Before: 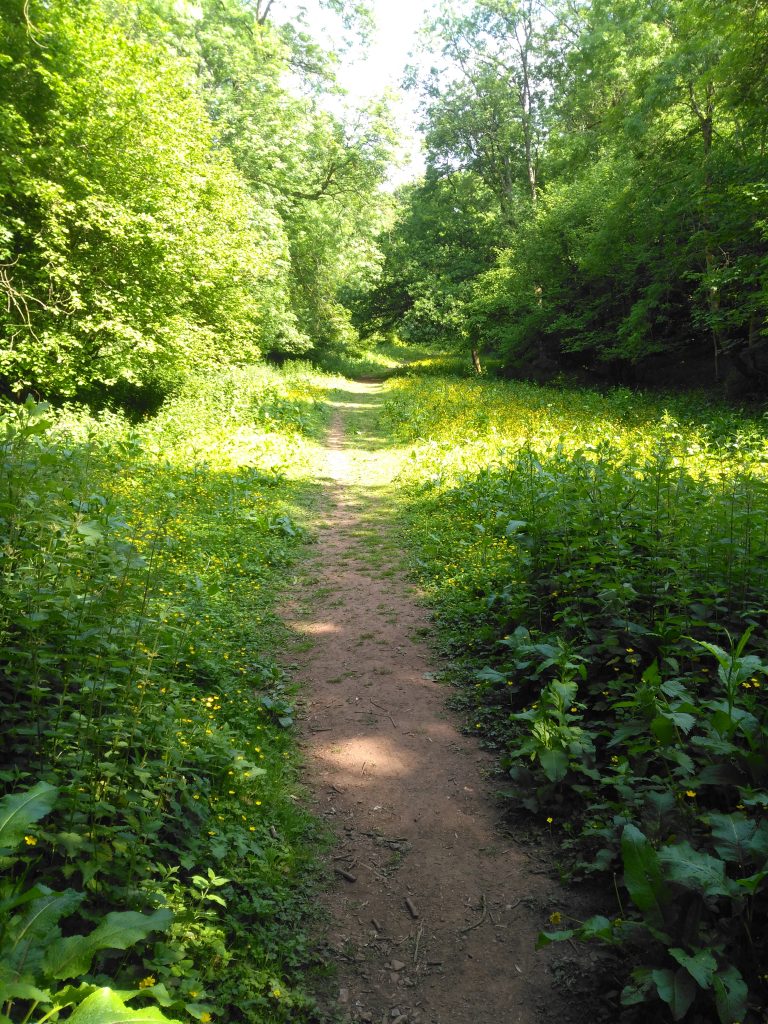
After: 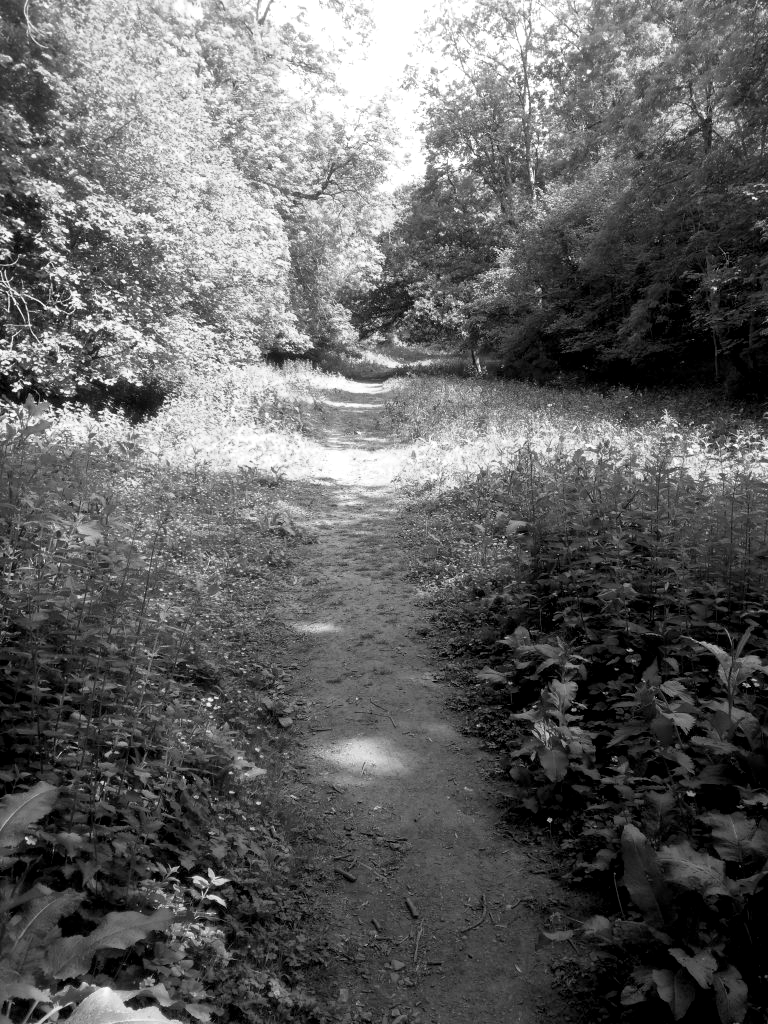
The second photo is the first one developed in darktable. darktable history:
exposure: black level correction 0.007, exposure 0.16 EV, compensate exposure bias true, compensate highlight preservation false
color calibration: output gray [0.31, 0.36, 0.33, 0], illuminant as shot in camera, x 0.358, y 0.373, temperature 4628.91 K
color balance rgb: perceptual saturation grading › global saturation 0.406%, global vibrance 20%
